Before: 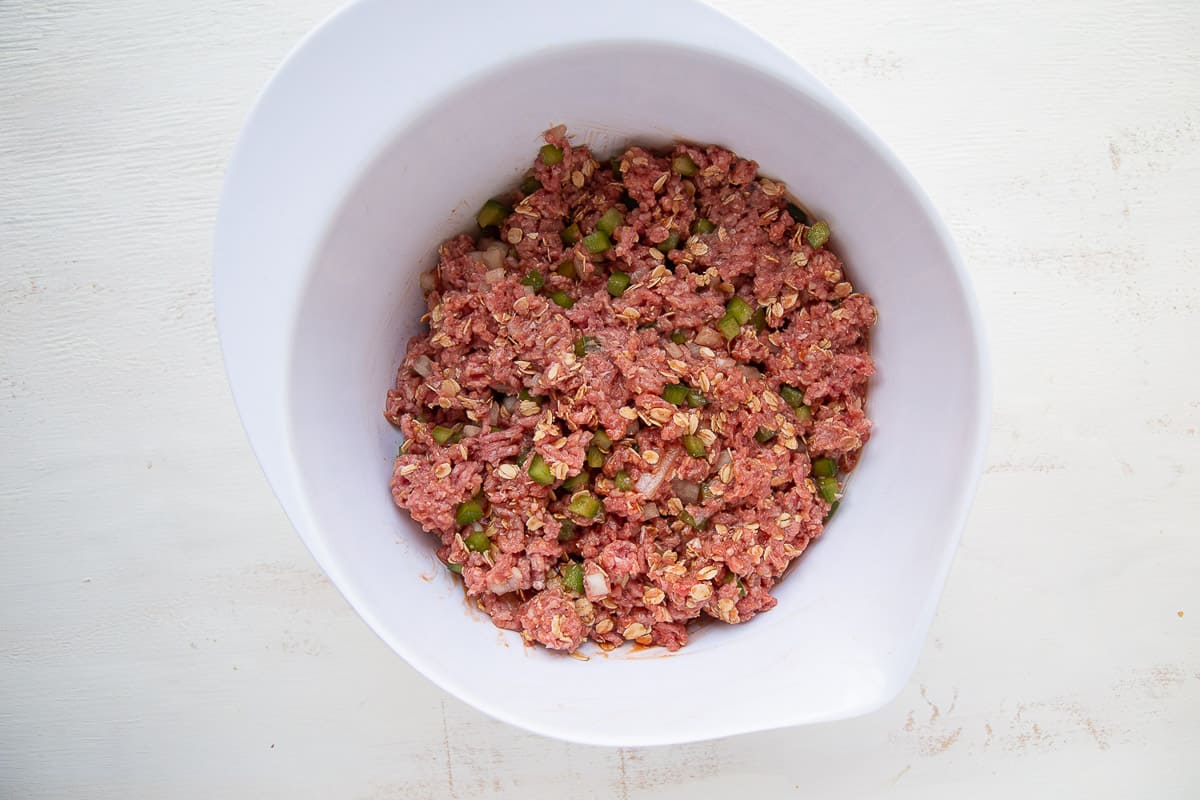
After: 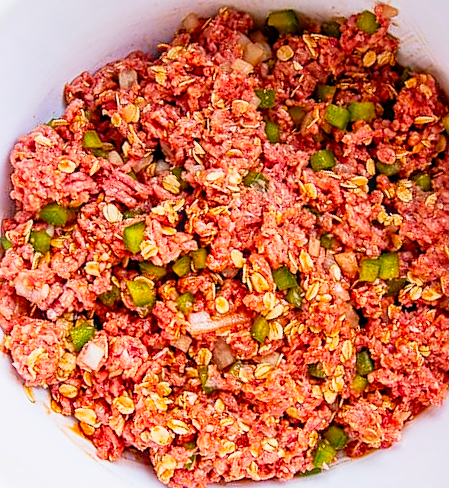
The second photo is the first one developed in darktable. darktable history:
local contrast: on, module defaults
tone curve: curves: ch0 [(0, 0) (0.082, 0.02) (0.129, 0.078) (0.275, 0.301) (0.67, 0.809) (1, 1)], preserve colors none
color balance rgb: perceptual saturation grading › global saturation 30.11%, global vibrance 20%
sharpen: on, module defaults
contrast brightness saturation: contrast -0.103, brightness 0.046, saturation 0.08
crop and rotate: angle -45.57°, top 16.43%, right 0.823%, bottom 11.723%
